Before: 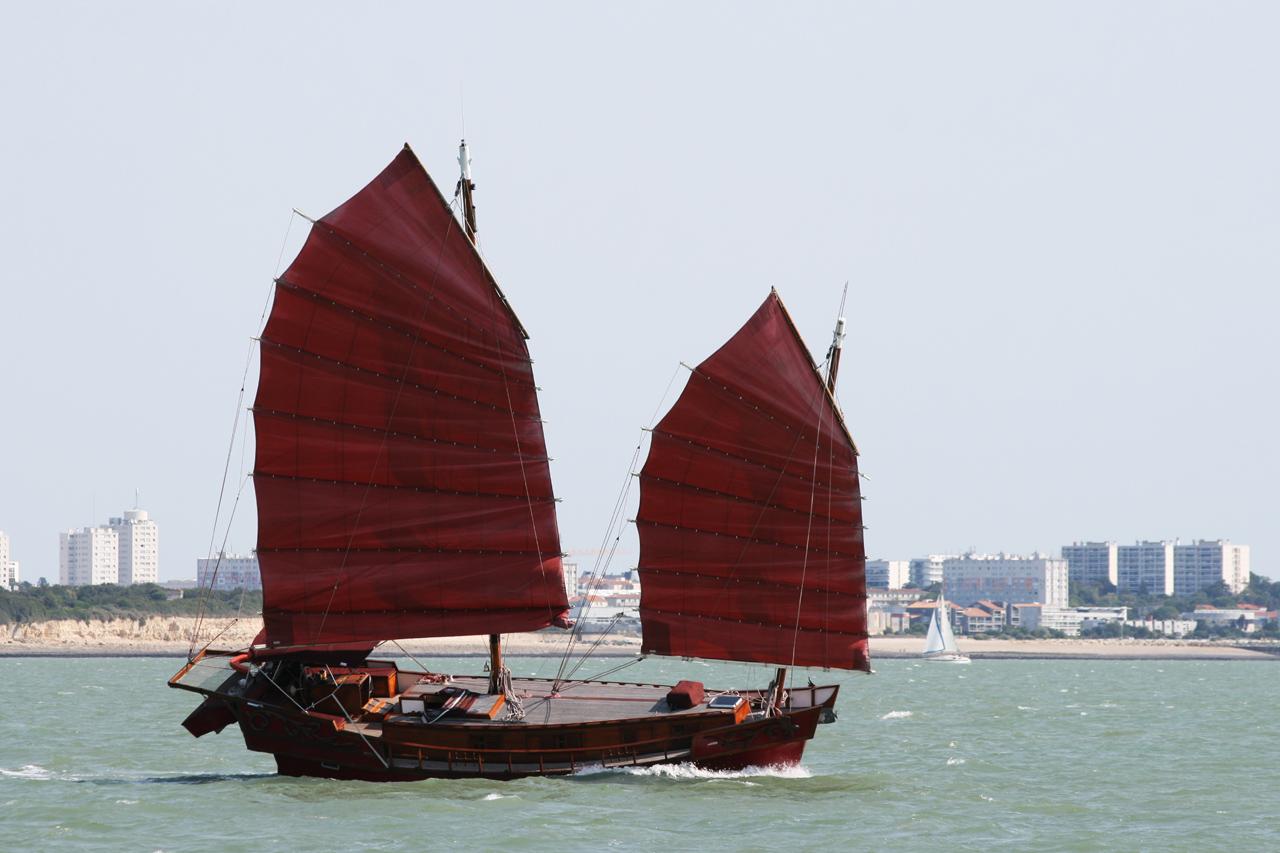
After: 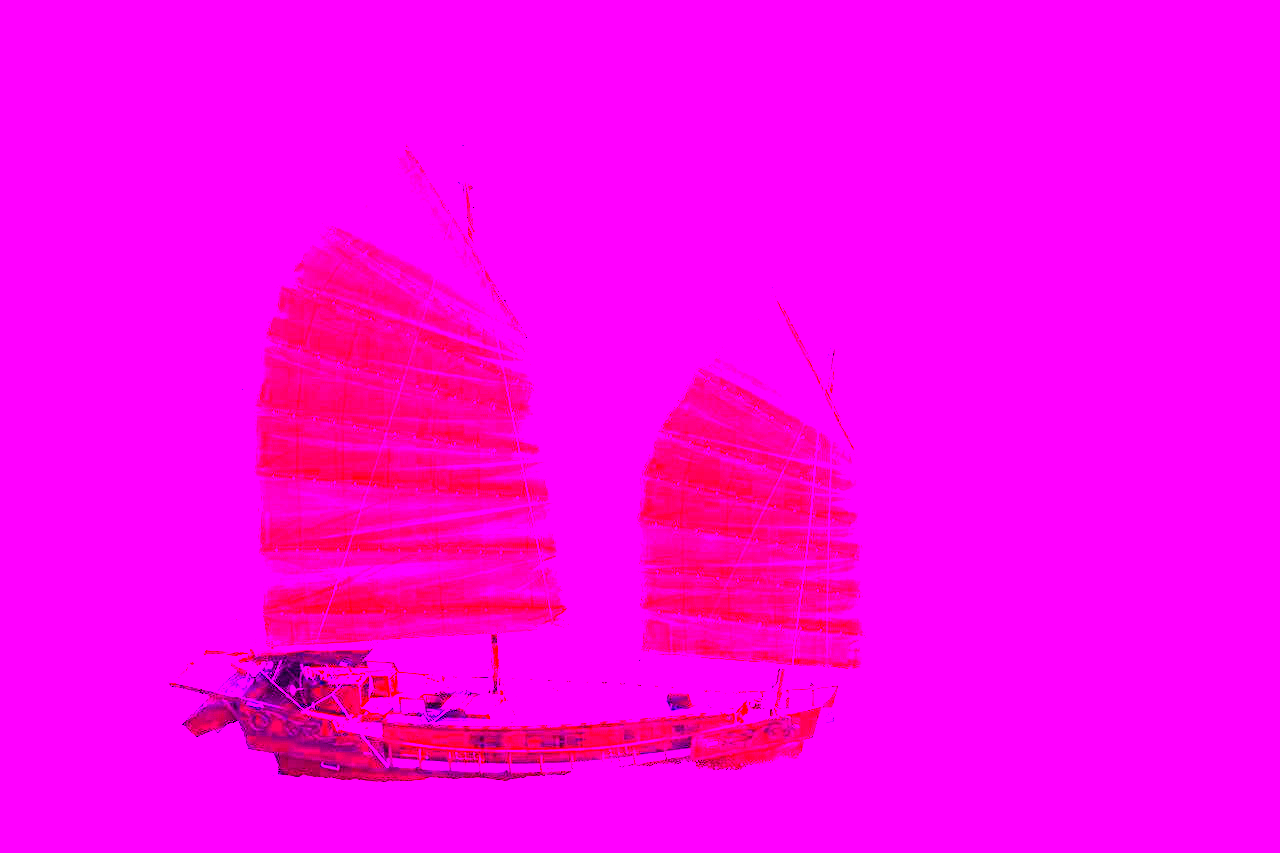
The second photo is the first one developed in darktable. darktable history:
rotate and perspective: automatic cropping off
color balance rgb: shadows lift › hue 87.51°, highlights gain › chroma 0.68%, highlights gain › hue 55.1°, global offset › chroma 0.13%, global offset › hue 253.66°, linear chroma grading › global chroma 0.5%, perceptual saturation grading › global saturation 16.38%
white balance: red 8, blue 8
